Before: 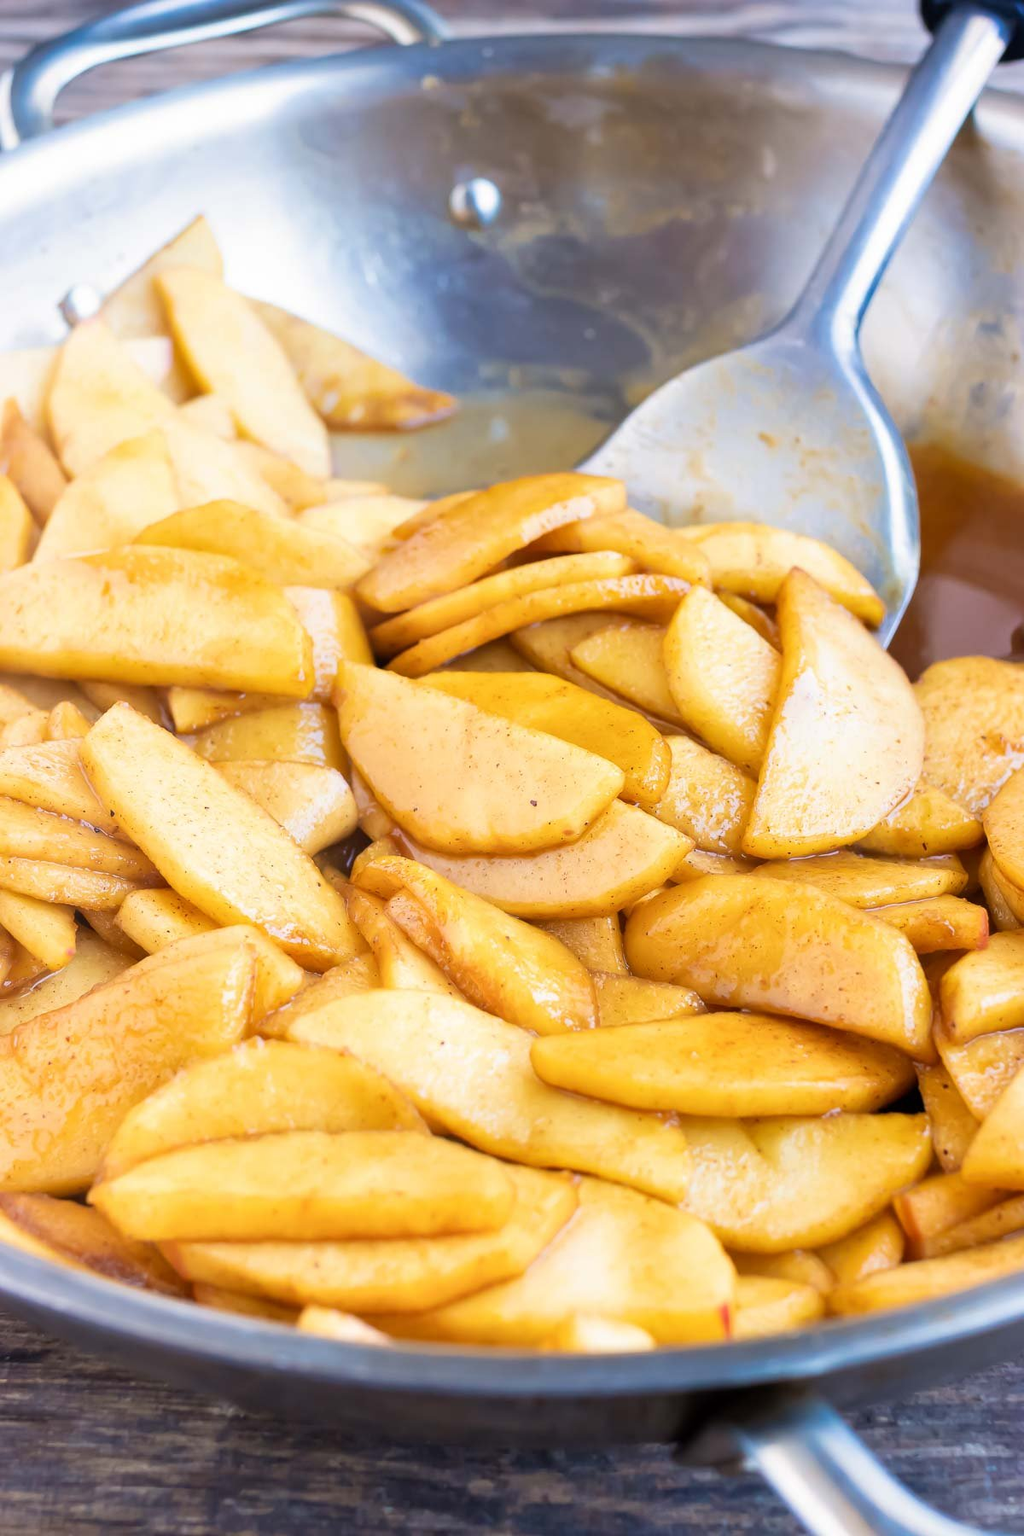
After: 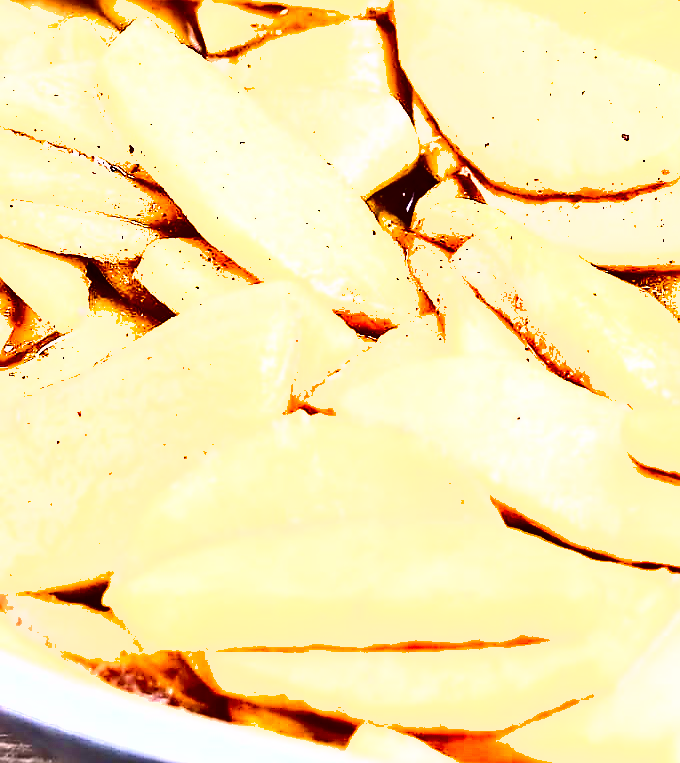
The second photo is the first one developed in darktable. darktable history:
tone equalizer: -7 EV 0.164 EV, -6 EV 0.605 EV, -5 EV 1.15 EV, -4 EV 1.34 EV, -3 EV 1.17 EV, -2 EV 0.6 EV, -1 EV 0.157 EV
contrast brightness saturation: contrast 0.289
crop: top 44.709%, right 43.262%, bottom 12.864%
contrast equalizer: octaves 7, y [[0.586, 0.584, 0.576, 0.565, 0.552, 0.539], [0.5 ×6], [0.97, 0.959, 0.919, 0.859, 0.789, 0.717], [0 ×6], [0 ×6]]
shadows and highlights: radius 118.81, shadows 42.15, highlights -62.28, soften with gaussian
sharpen: radius 1.357, amount 1.266, threshold 0.695
exposure: black level correction 0, exposure 0.933 EV, compensate highlight preservation false
color balance rgb: shadows lift › luminance -7.571%, shadows lift › chroma 2.387%, shadows lift › hue 168.32°, perceptual saturation grading › global saturation 20%, perceptual saturation grading › highlights -49.917%, perceptual saturation grading › shadows 24.289%, perceptual brilliance grading › global brilliance 30.093%, global vibrance 20%
